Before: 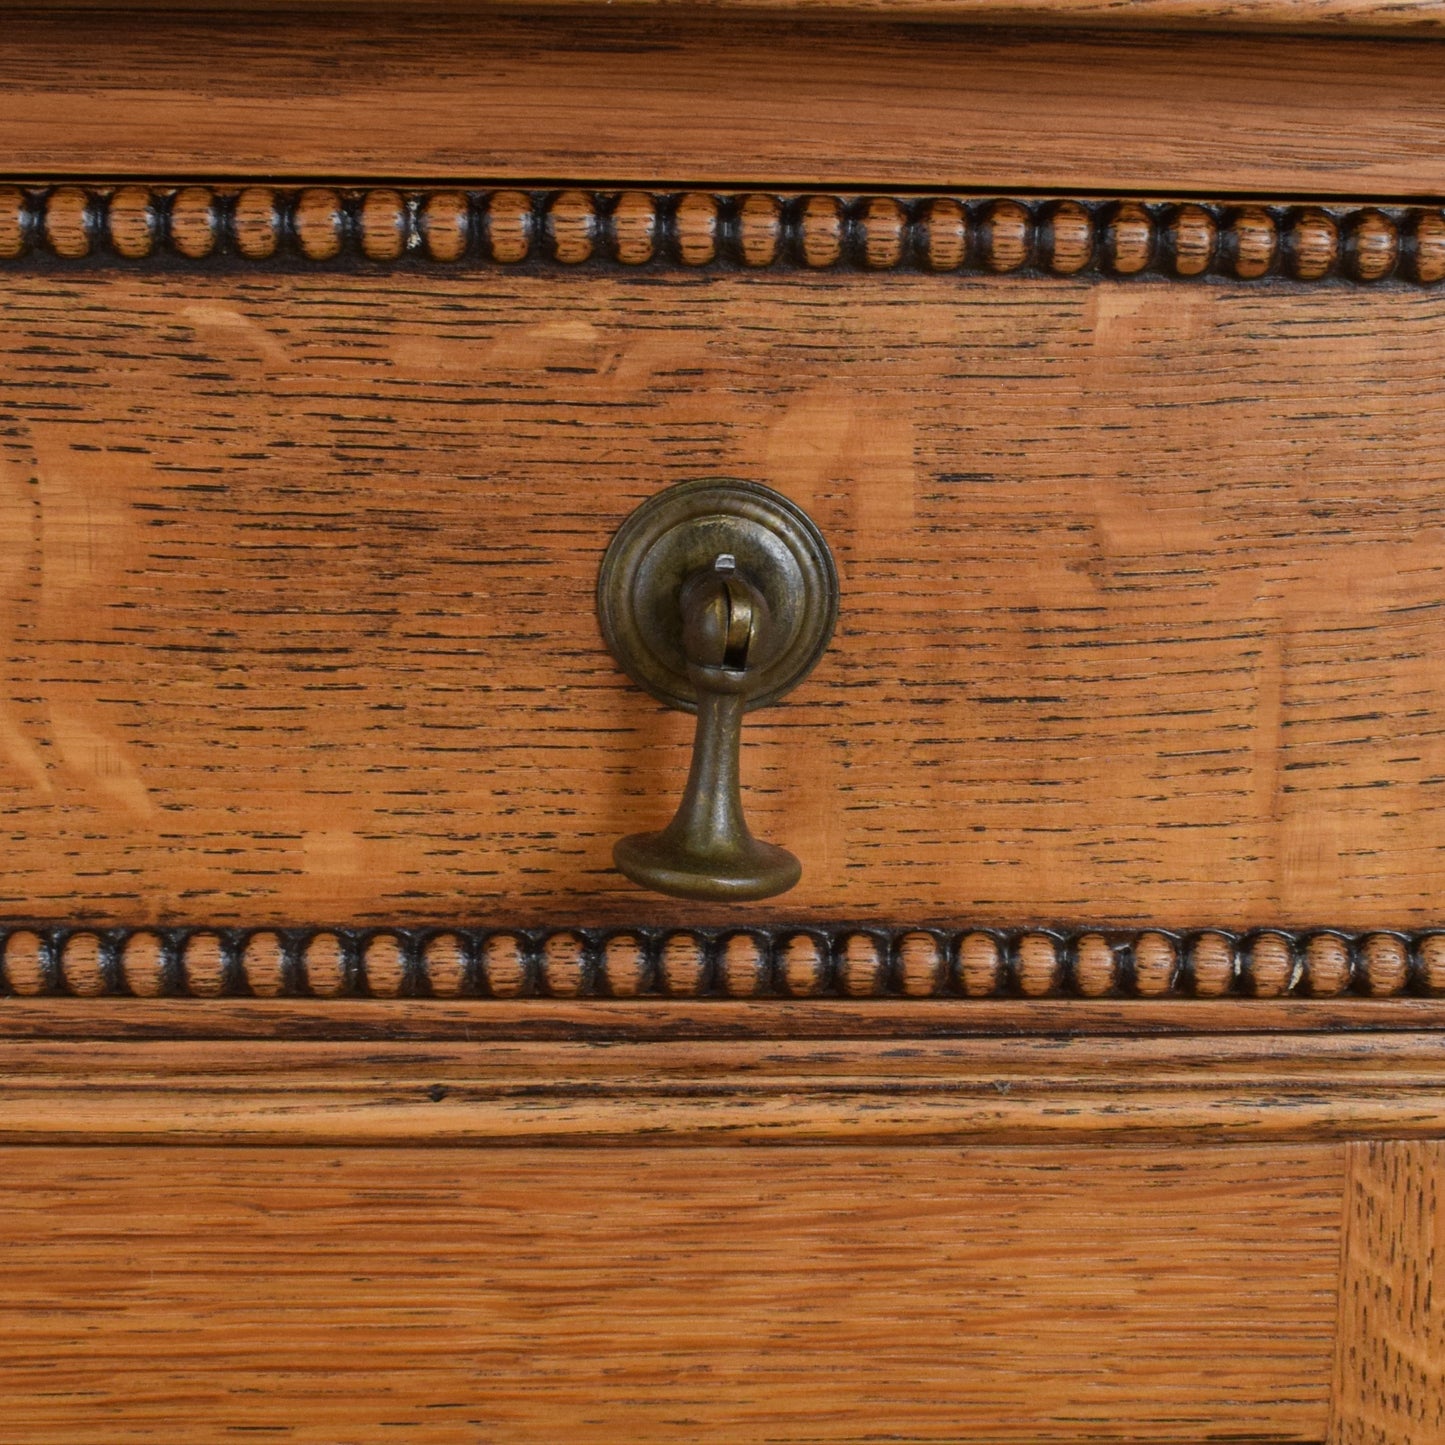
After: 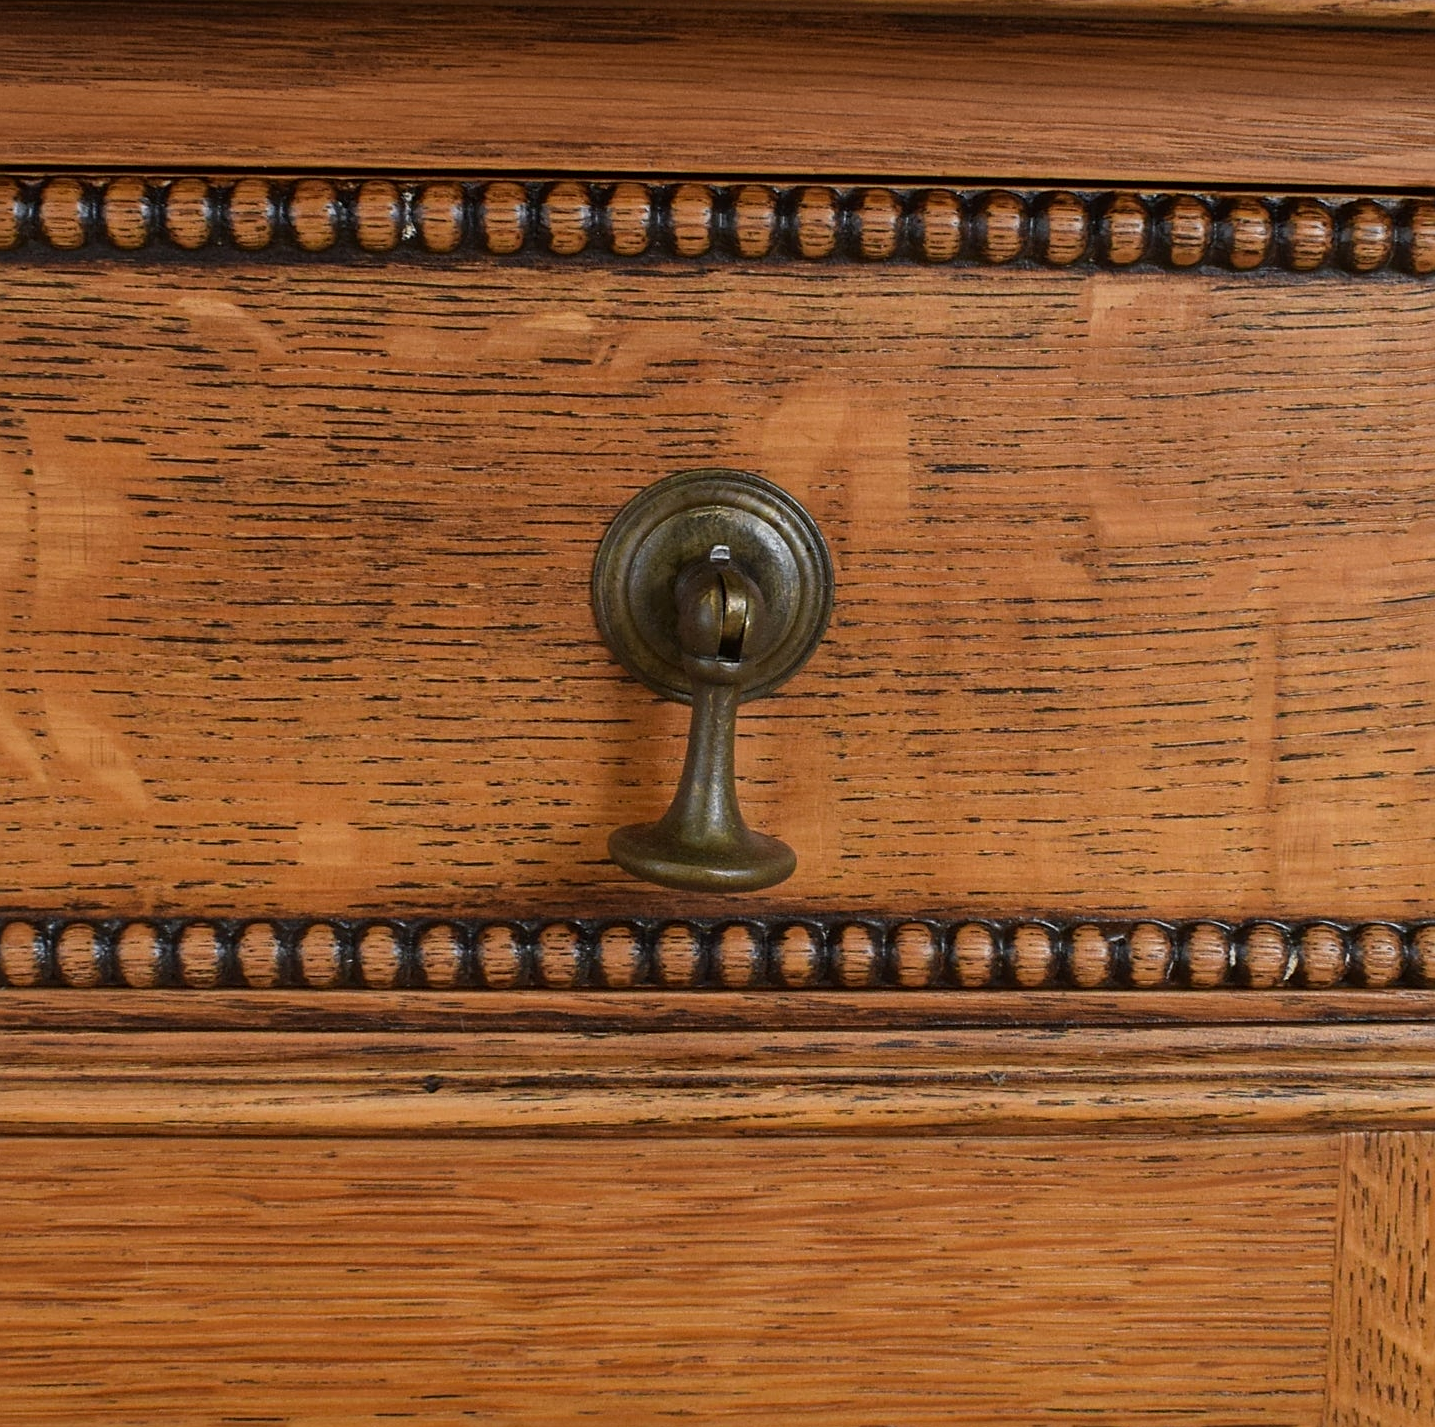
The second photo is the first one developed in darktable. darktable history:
sharpen: on, module defaults
crop: left 0.415%, top 0.666%, right 0.24%, bottom 0.555%
